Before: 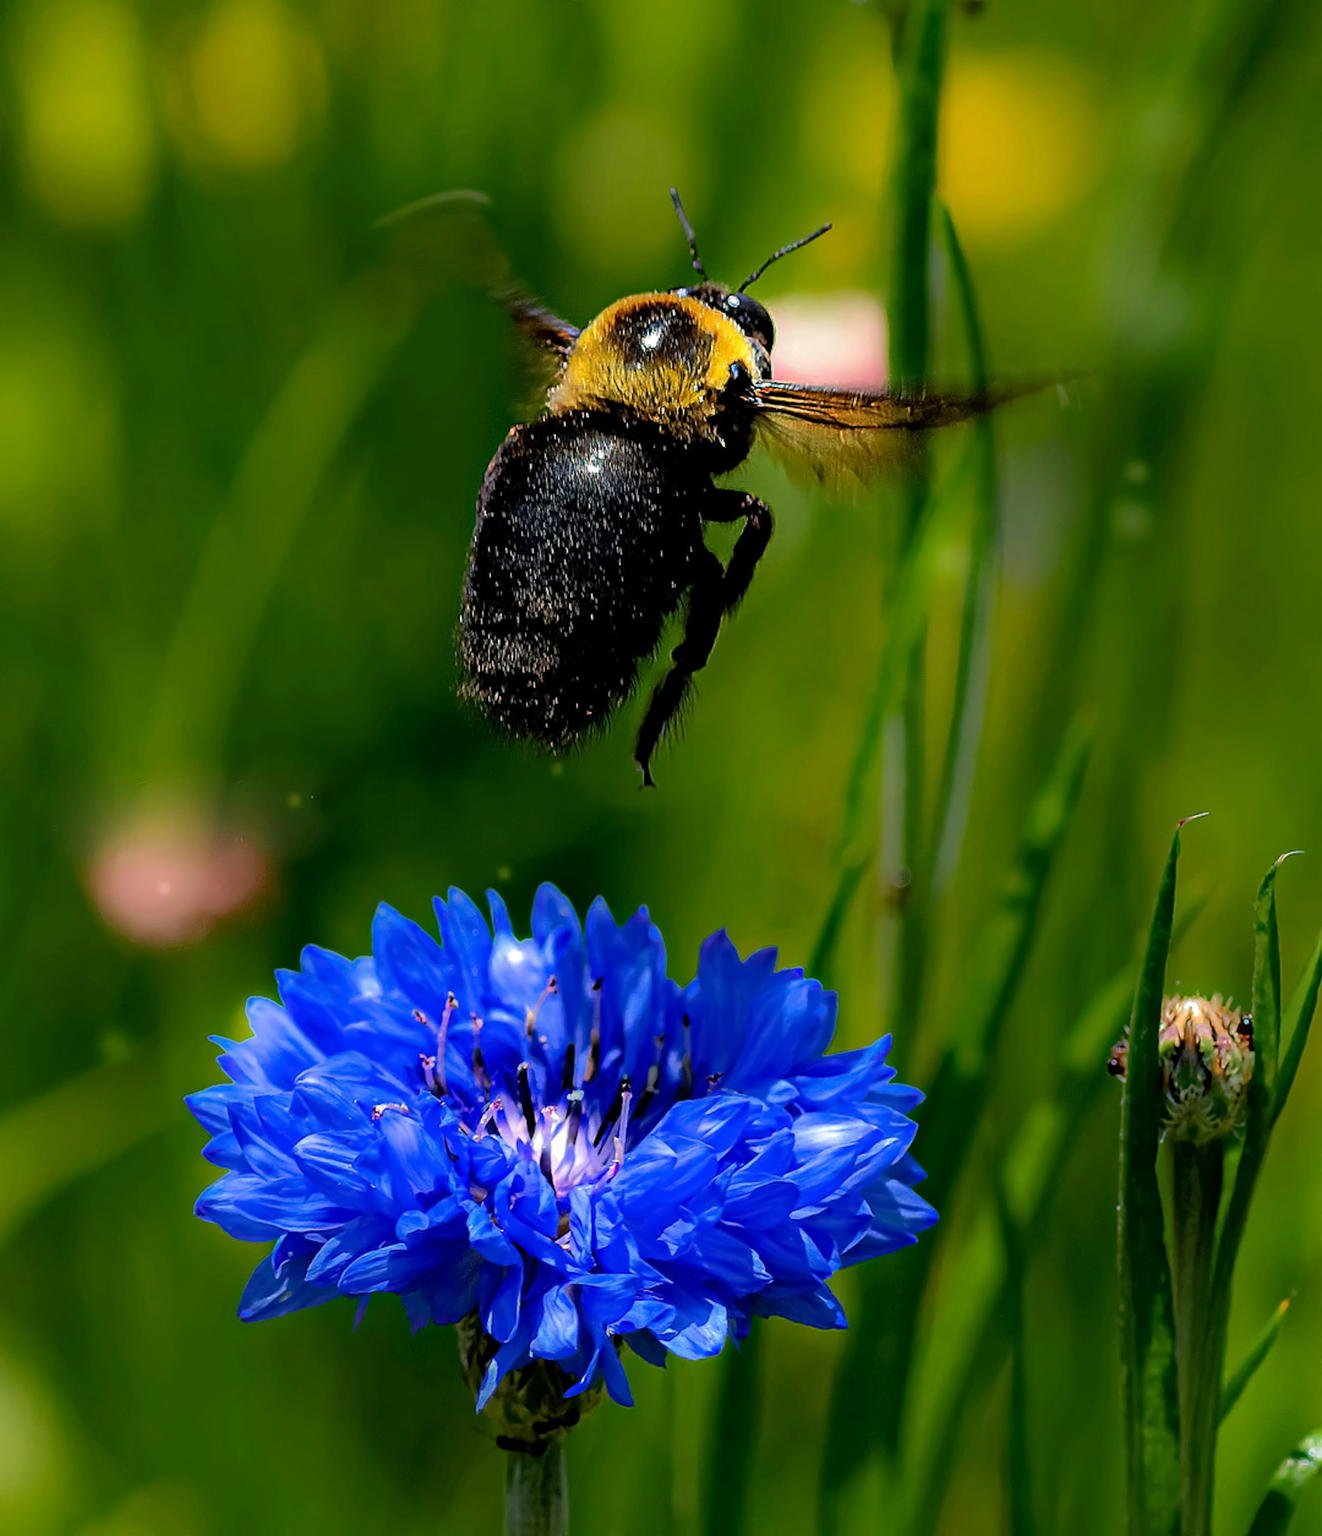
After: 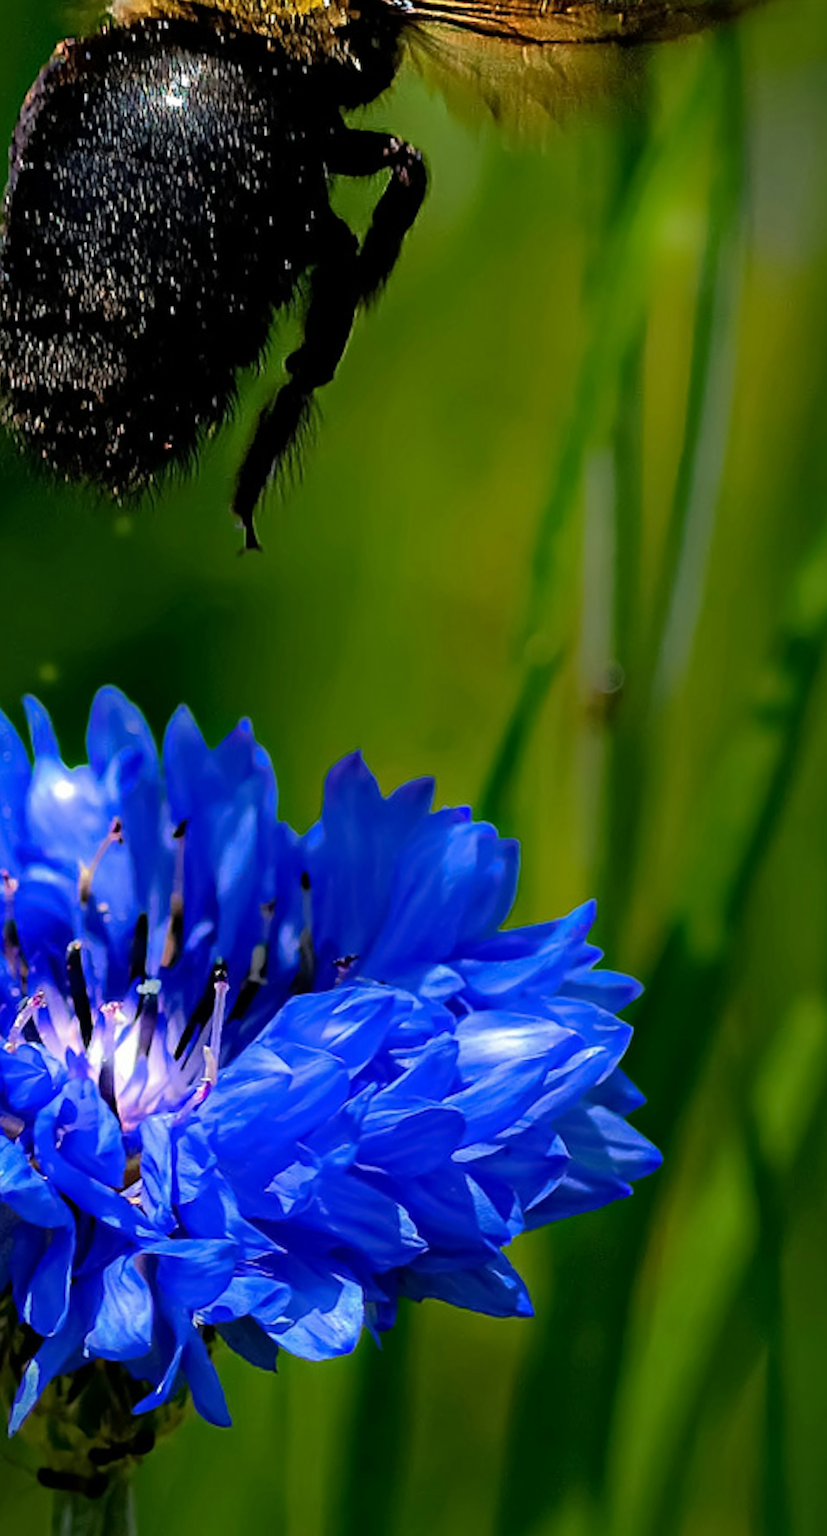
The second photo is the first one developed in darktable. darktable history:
crop: left 35.594%, top 25.903%, right 20.129%, bottom 3.355%
